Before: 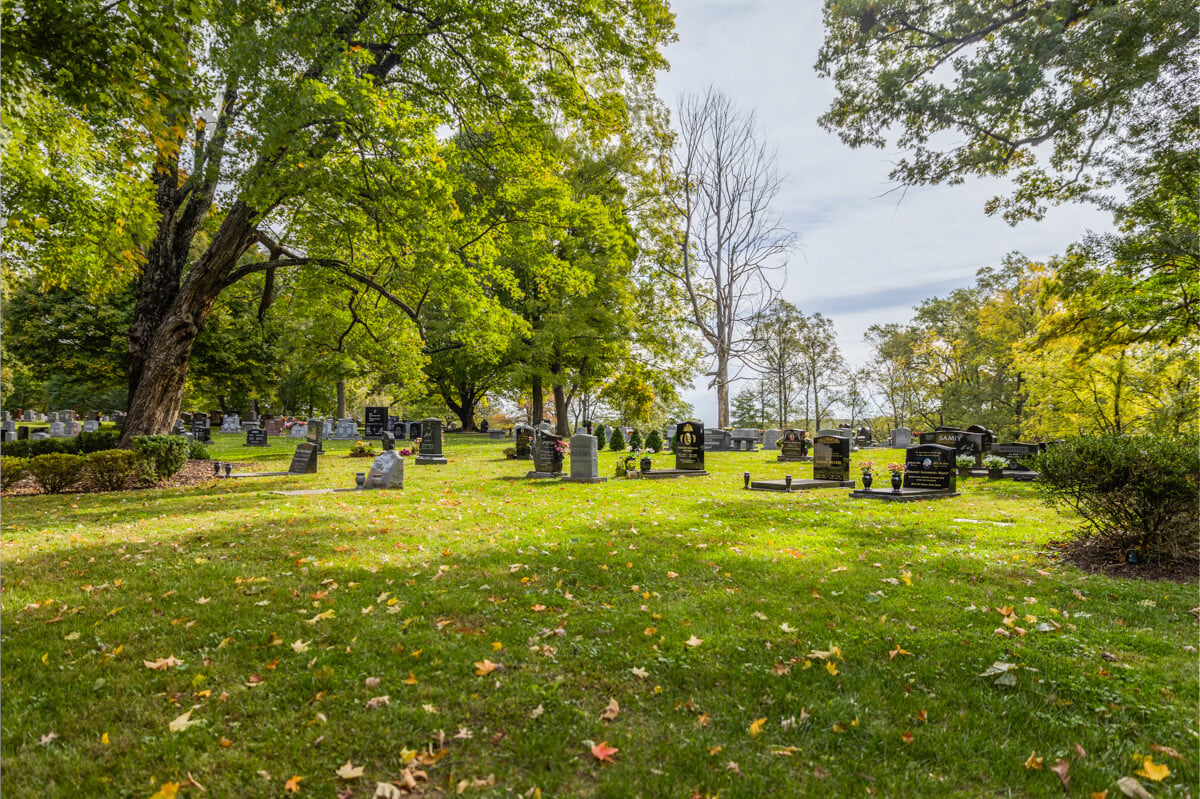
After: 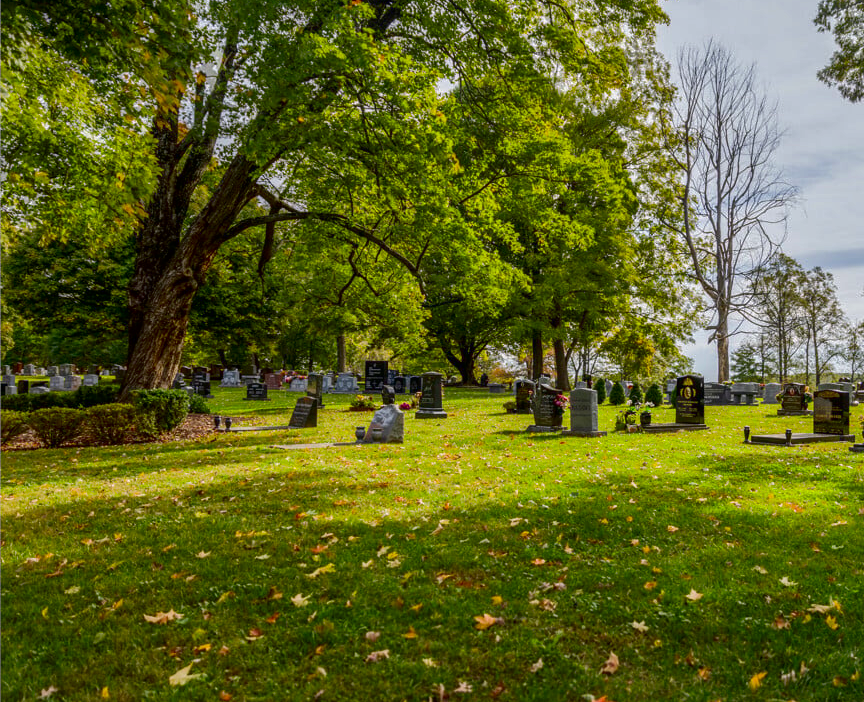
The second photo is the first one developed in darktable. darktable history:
crop: top 5.803%, right 27.864%, bottom 5.804%
shadows and highlights: on, module defaults
contrast brightness saturation: contrast 0.13, brightness -0.24, saturation 0.14
